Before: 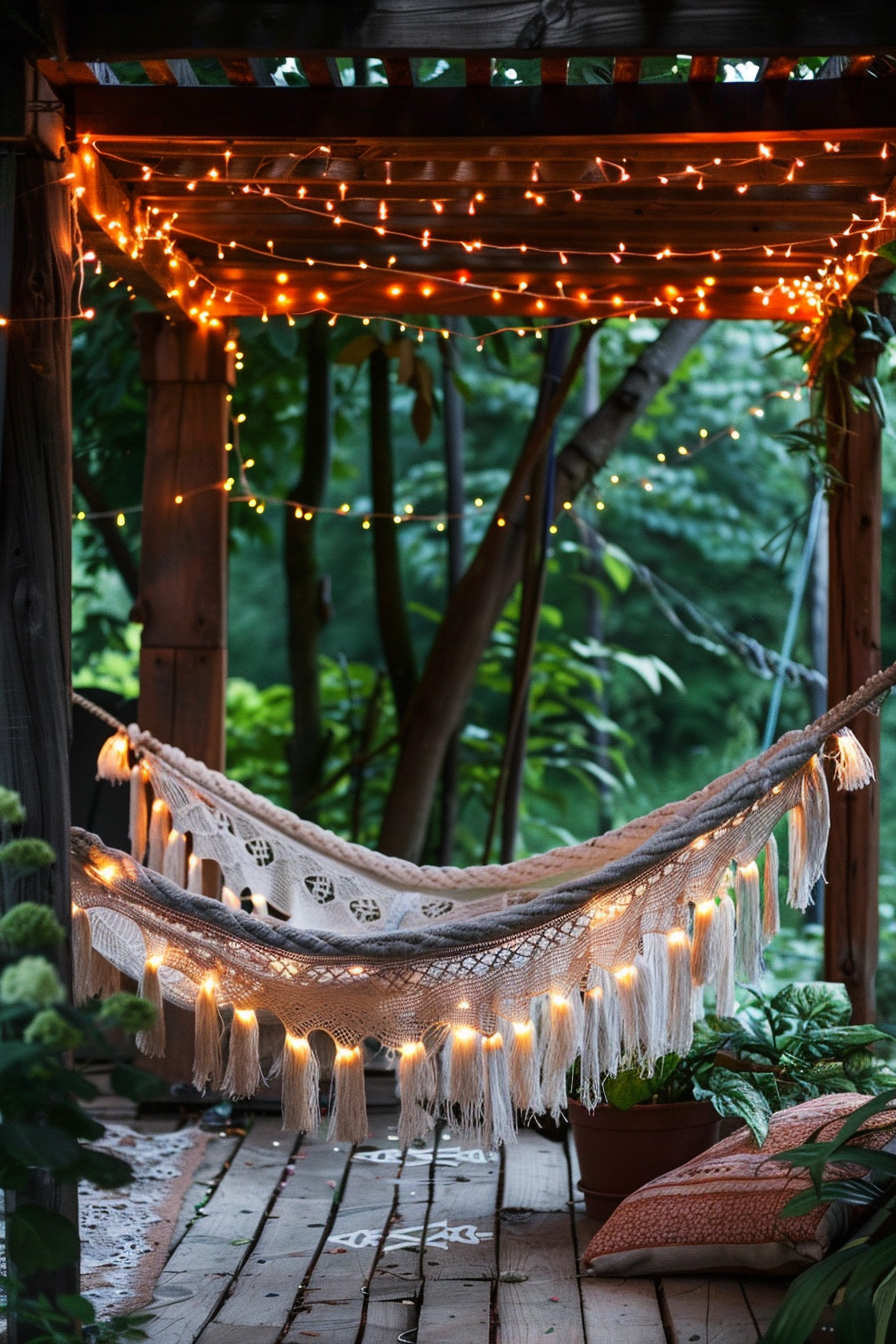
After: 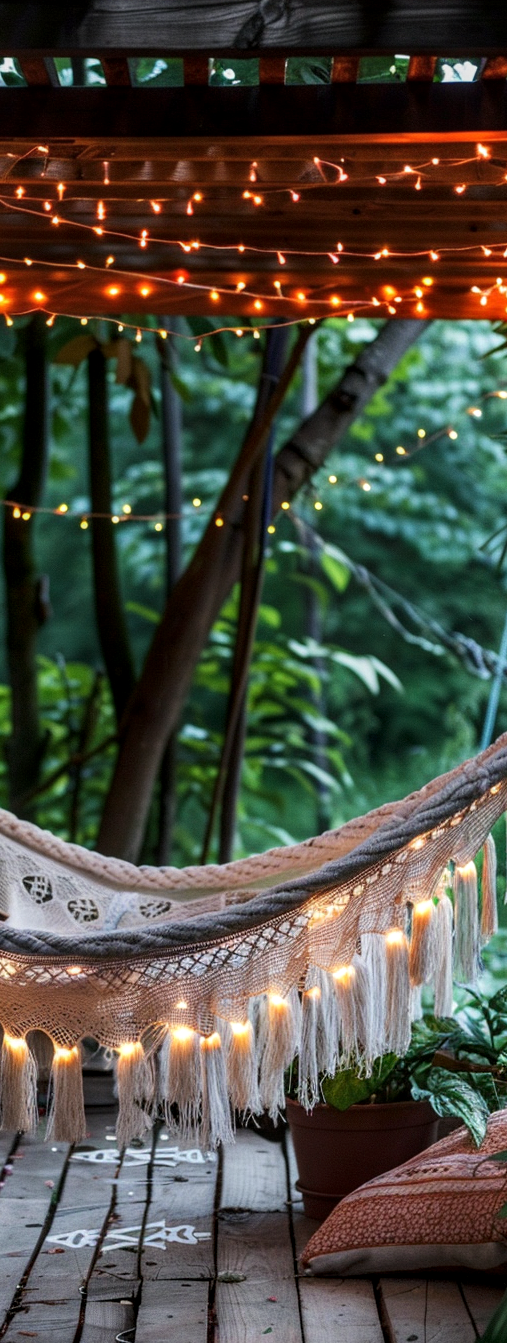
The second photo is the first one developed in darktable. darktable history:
local contrast: on, module defaults
crop: left 31.481%, top 0.001%, right 11.851%
